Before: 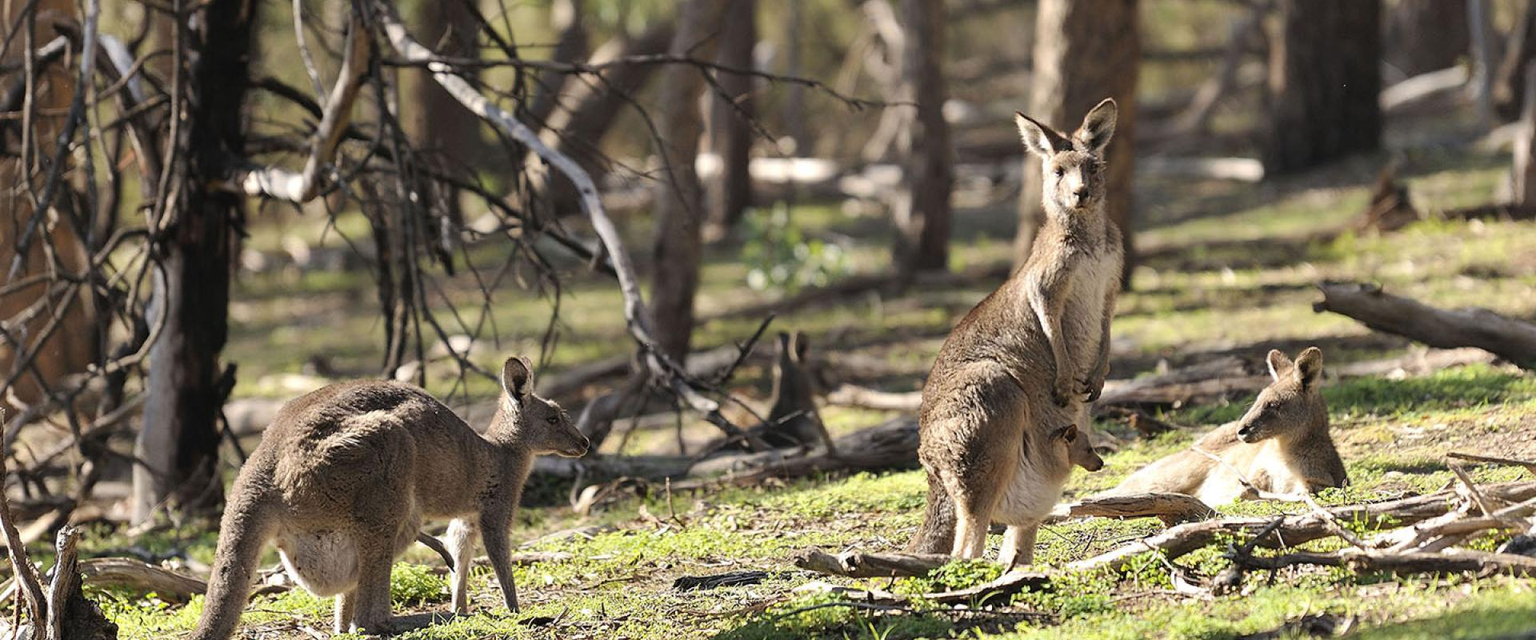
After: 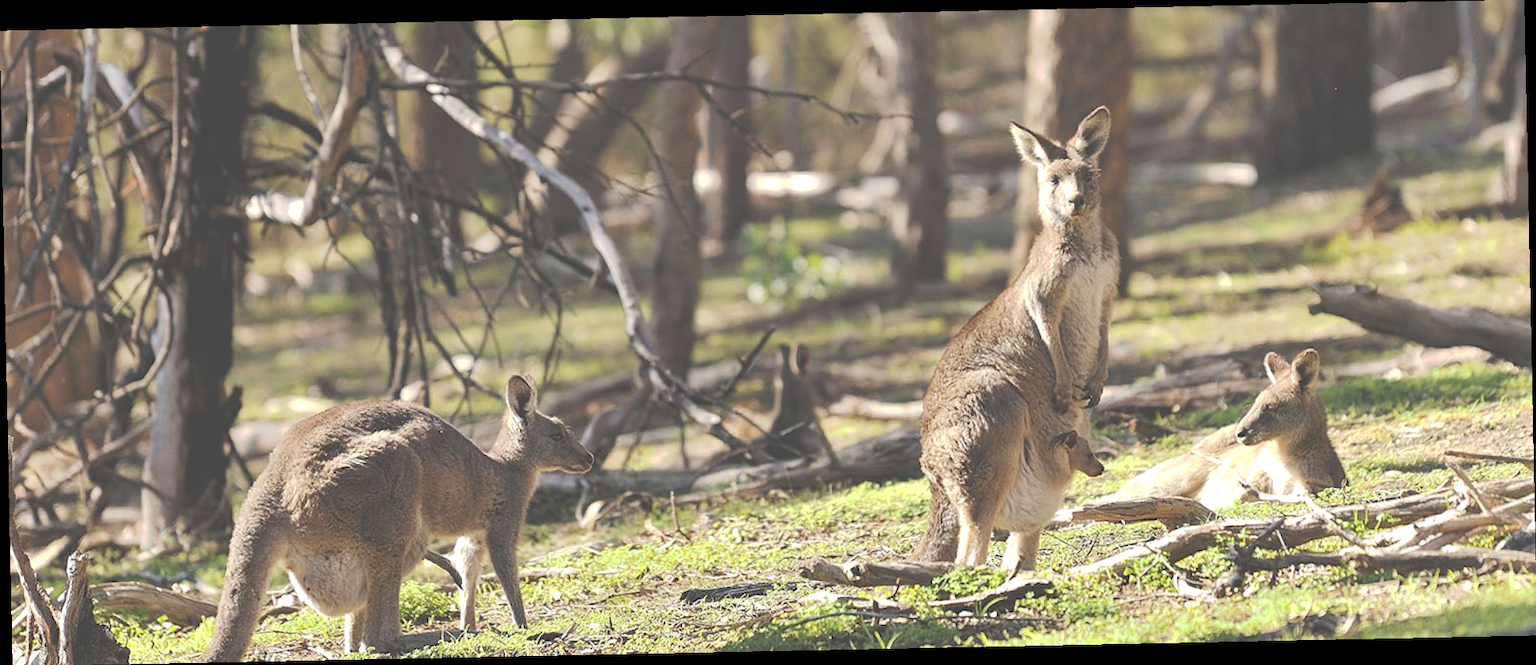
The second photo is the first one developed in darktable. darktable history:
tone curve: curves: ch0 [(0, 0) (0.003, 0.298) (0.011, 0.298) (0.025, 0.298) (0.044, 0.3) (0.069, 0.302) (0.1, 0.312) (0.136, 0.329) (0.177, 0.354) (0.224, 0.376) (0.277, 0.408) (0.335, 0.453) (0.399, 0.503) (0.468, 0.562) (0.543, 0.623) (0.623, 0.686) (0.709, 0.754) (0.801, 0.825) (0.898, 0.873) (1, 1)], preserve colors none
contrast brightness saturation: saturation 0.18
exposure: exposure 0.2 EV, compensate highlight preservation false
rotate and perspective: rotation -1.17°, automatic cropping off
